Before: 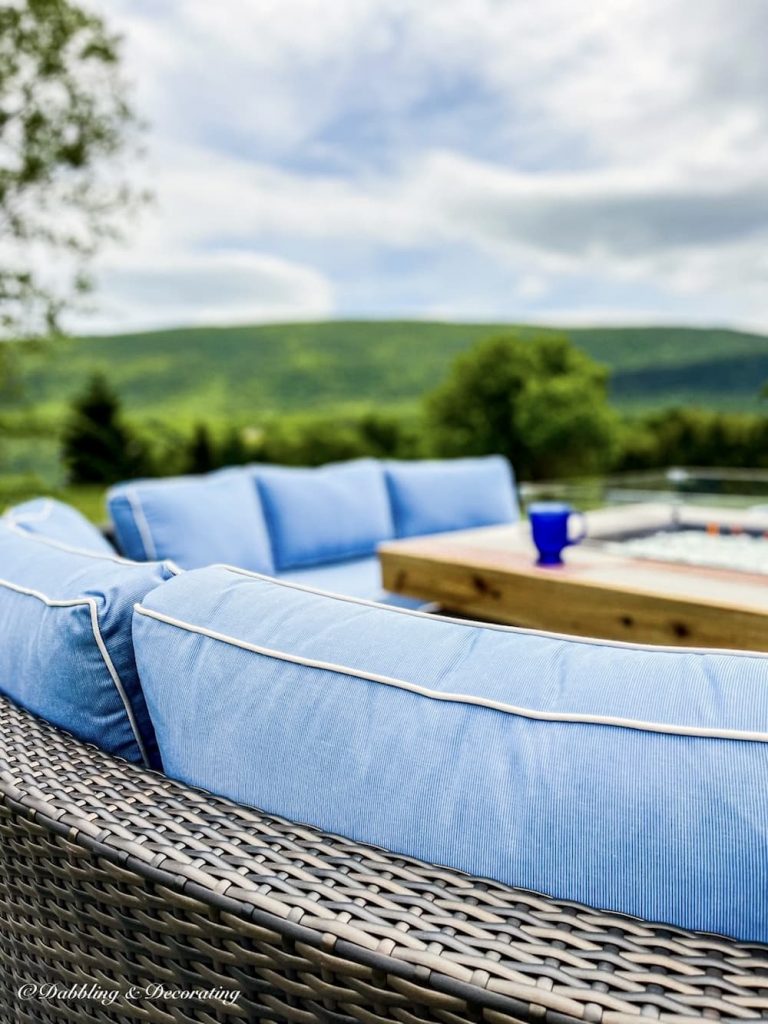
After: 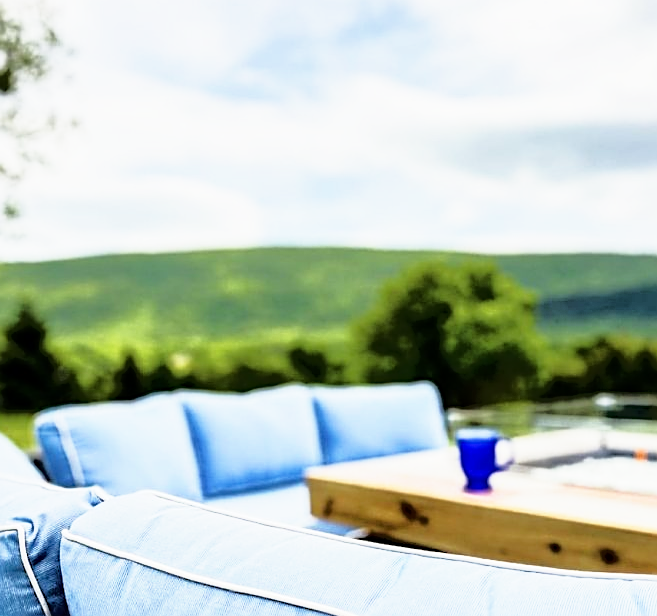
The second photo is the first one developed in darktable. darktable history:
base curve: curves: ch0 [(0, 0) (0.557, 0.834) (1, 1)], preserve colors none
crop and rotate: left 9.394%, top 7.272%, right 5.052%, bottom 32.561%
tone equalizer: -8 EV -1.87 EV, -7 EV -1.14 EV, -6 EV -1.61 EV, edges refinement/feathering 500, mask exposure compensation -1.57 EV, preserve details no
sharpen: on, module defaults
